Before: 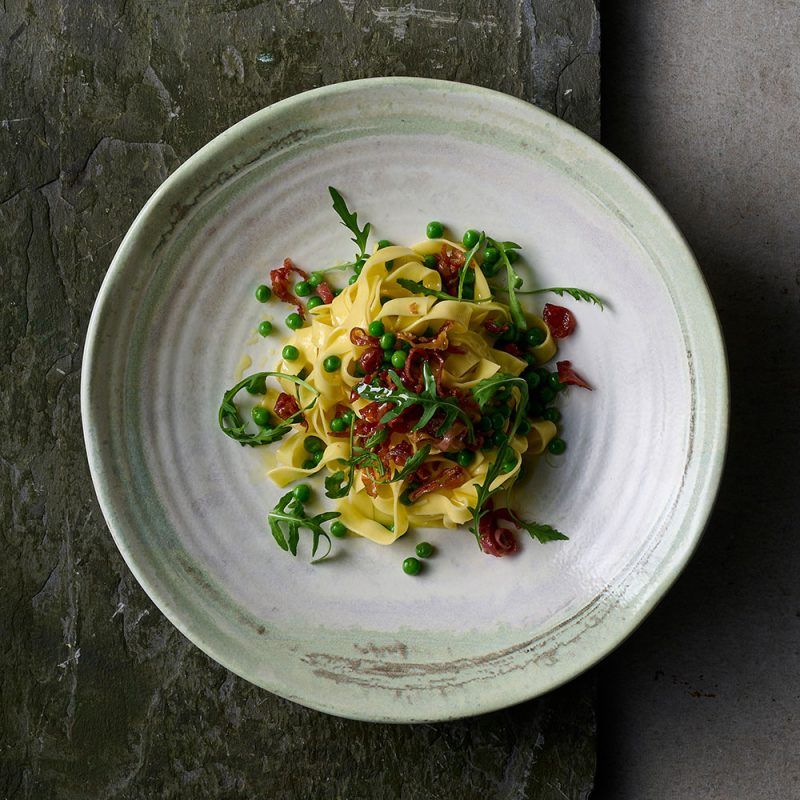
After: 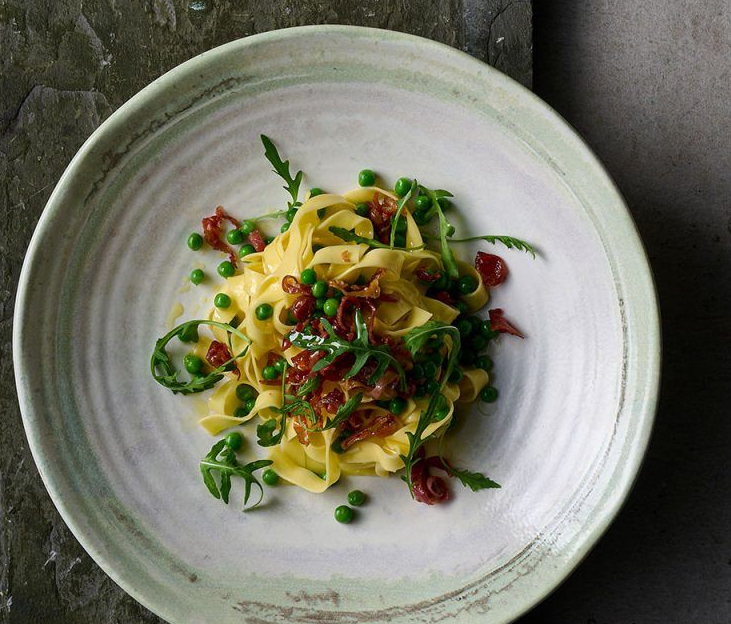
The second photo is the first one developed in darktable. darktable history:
crop: left 8.534%, top 6.588%, bottom 15.376%
